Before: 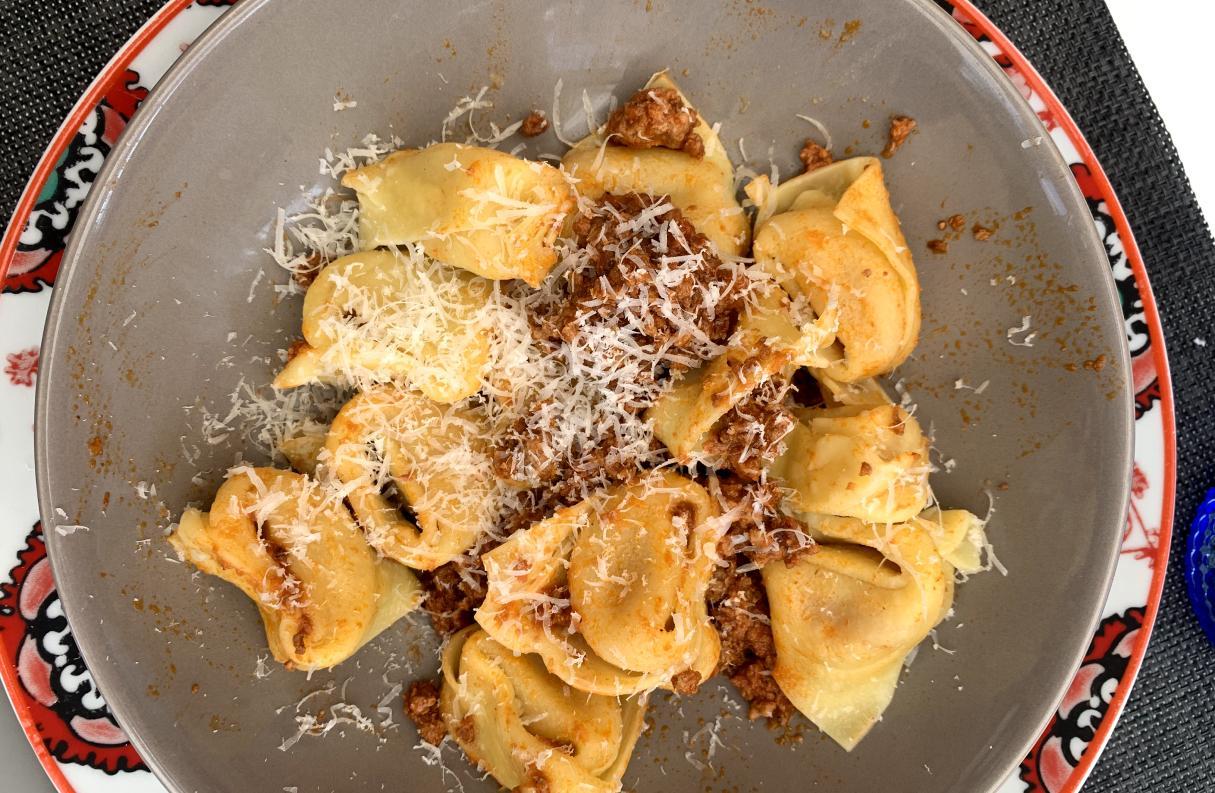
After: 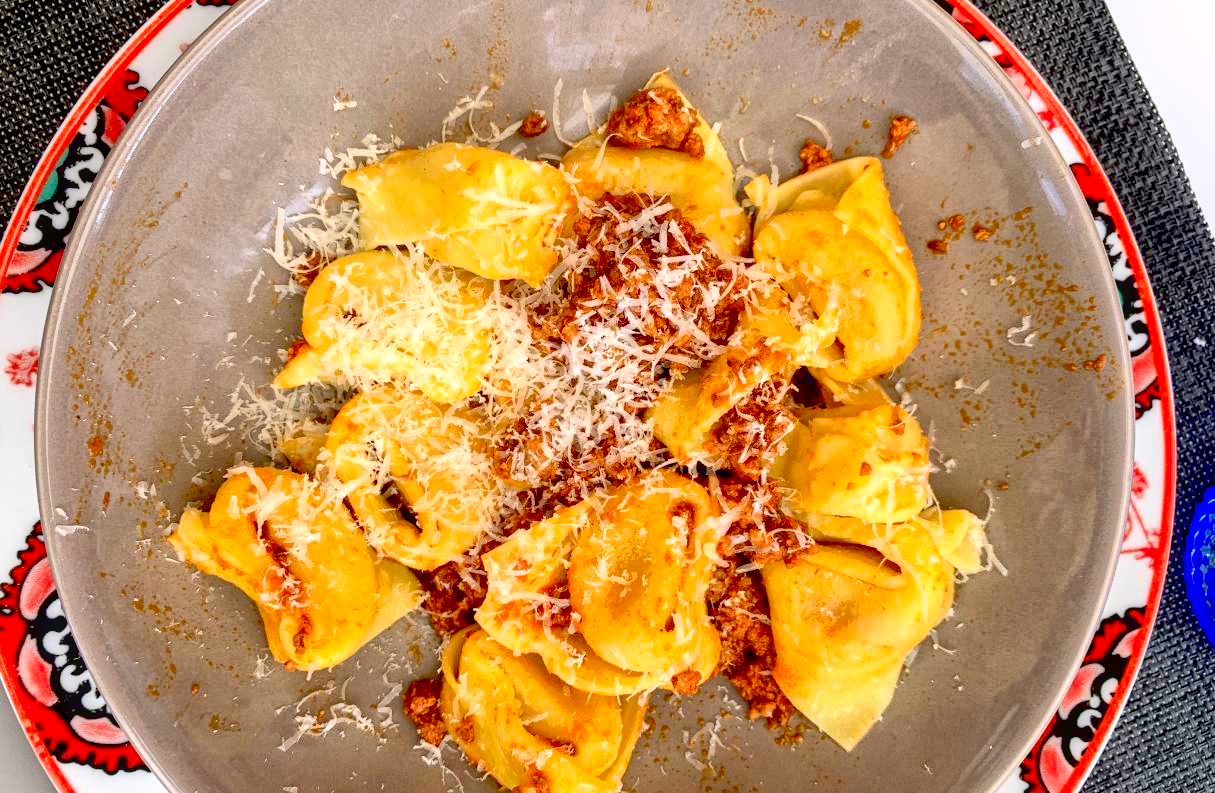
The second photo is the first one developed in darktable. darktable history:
white balance: red 1.009, blue 1.027
local contrast: on, module defaults
exposure: black level correction 0.016, exposure 1.774 EV, compensate highlight preservation false
global tonemap: drago (1, 100), detail 1
